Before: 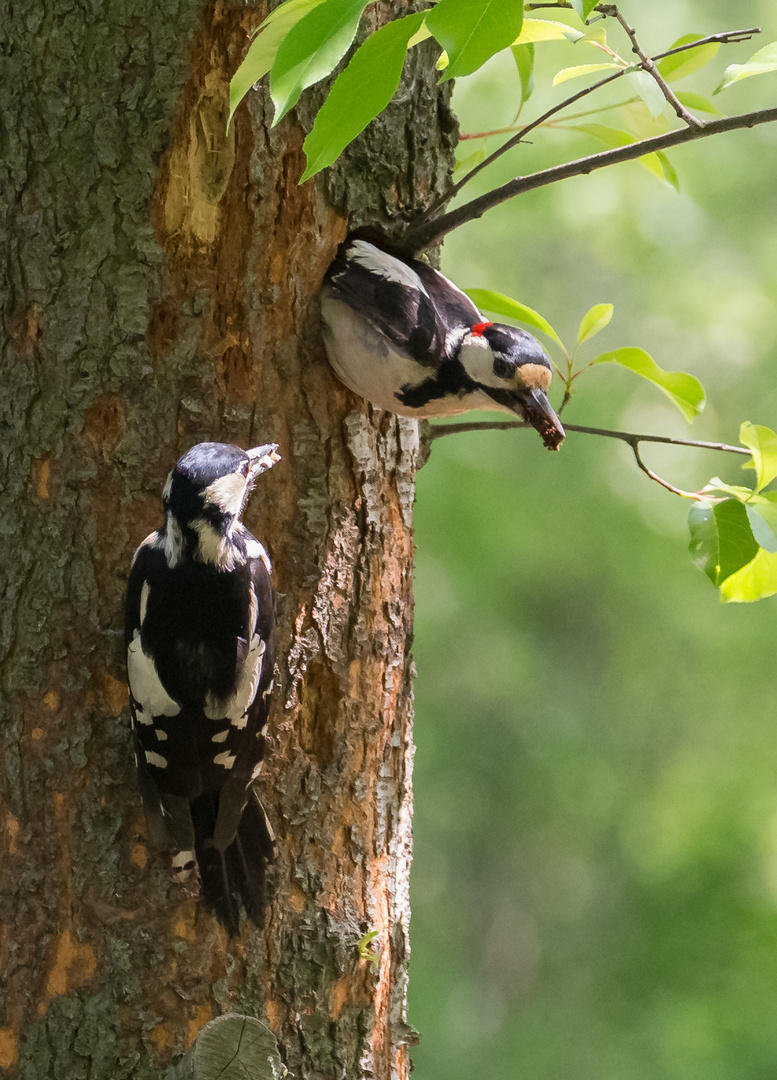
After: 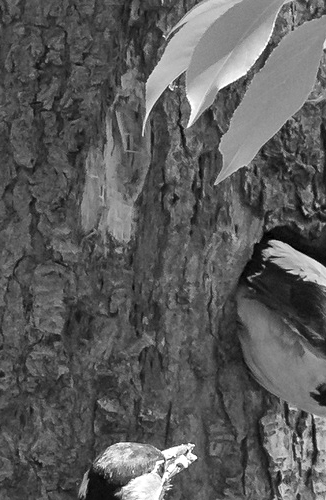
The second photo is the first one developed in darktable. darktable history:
white balance: red 1, blue 1
sharpen: amount 0.2
shadows and highlights: soften with gaussian
crop and rotate: left 10.817%, top 0.062%, right 47.194%, bottom 53.626%
contrast brightness saturation: saturation -0.05
exposure: exposure 0.207 EV, compensate highlight preservation false
monochrome: on, module defaults
